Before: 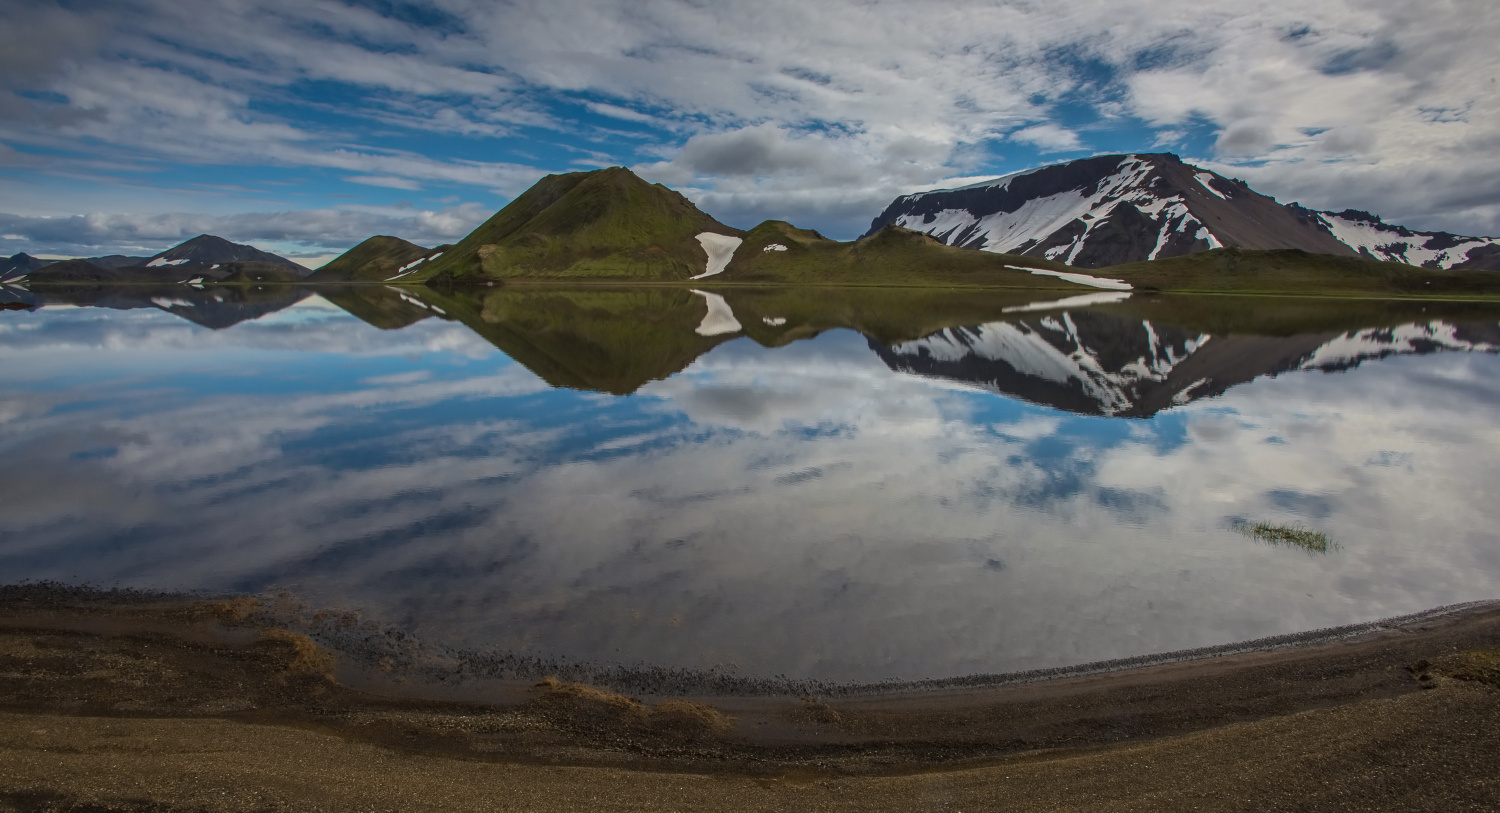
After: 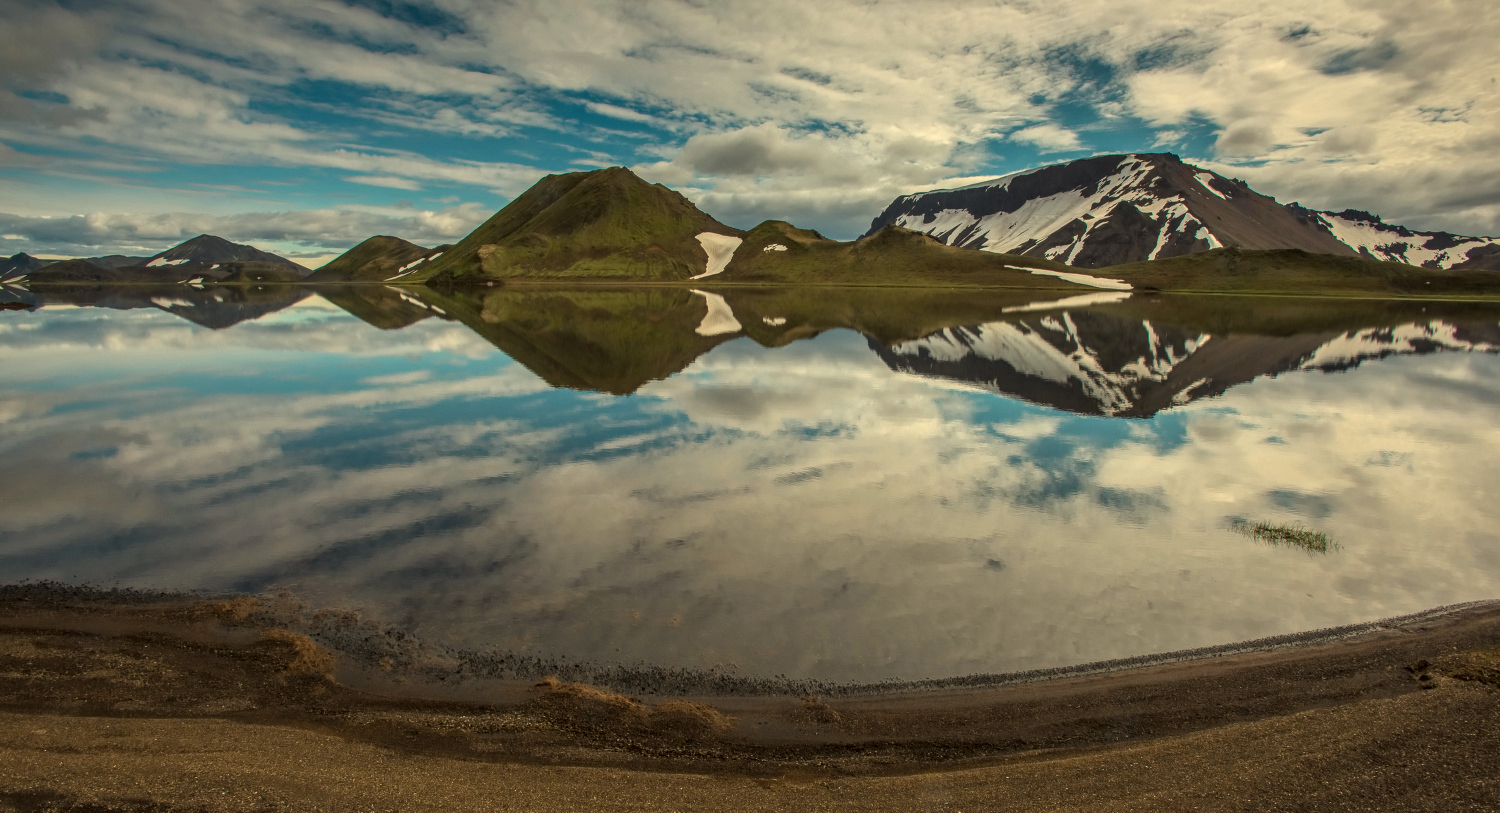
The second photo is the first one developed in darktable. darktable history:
local contrast: on, module defaults
white balance: red 1.08, blue 0.791
exposure: exposure 0.375 EV, compensate highlight preservation false
